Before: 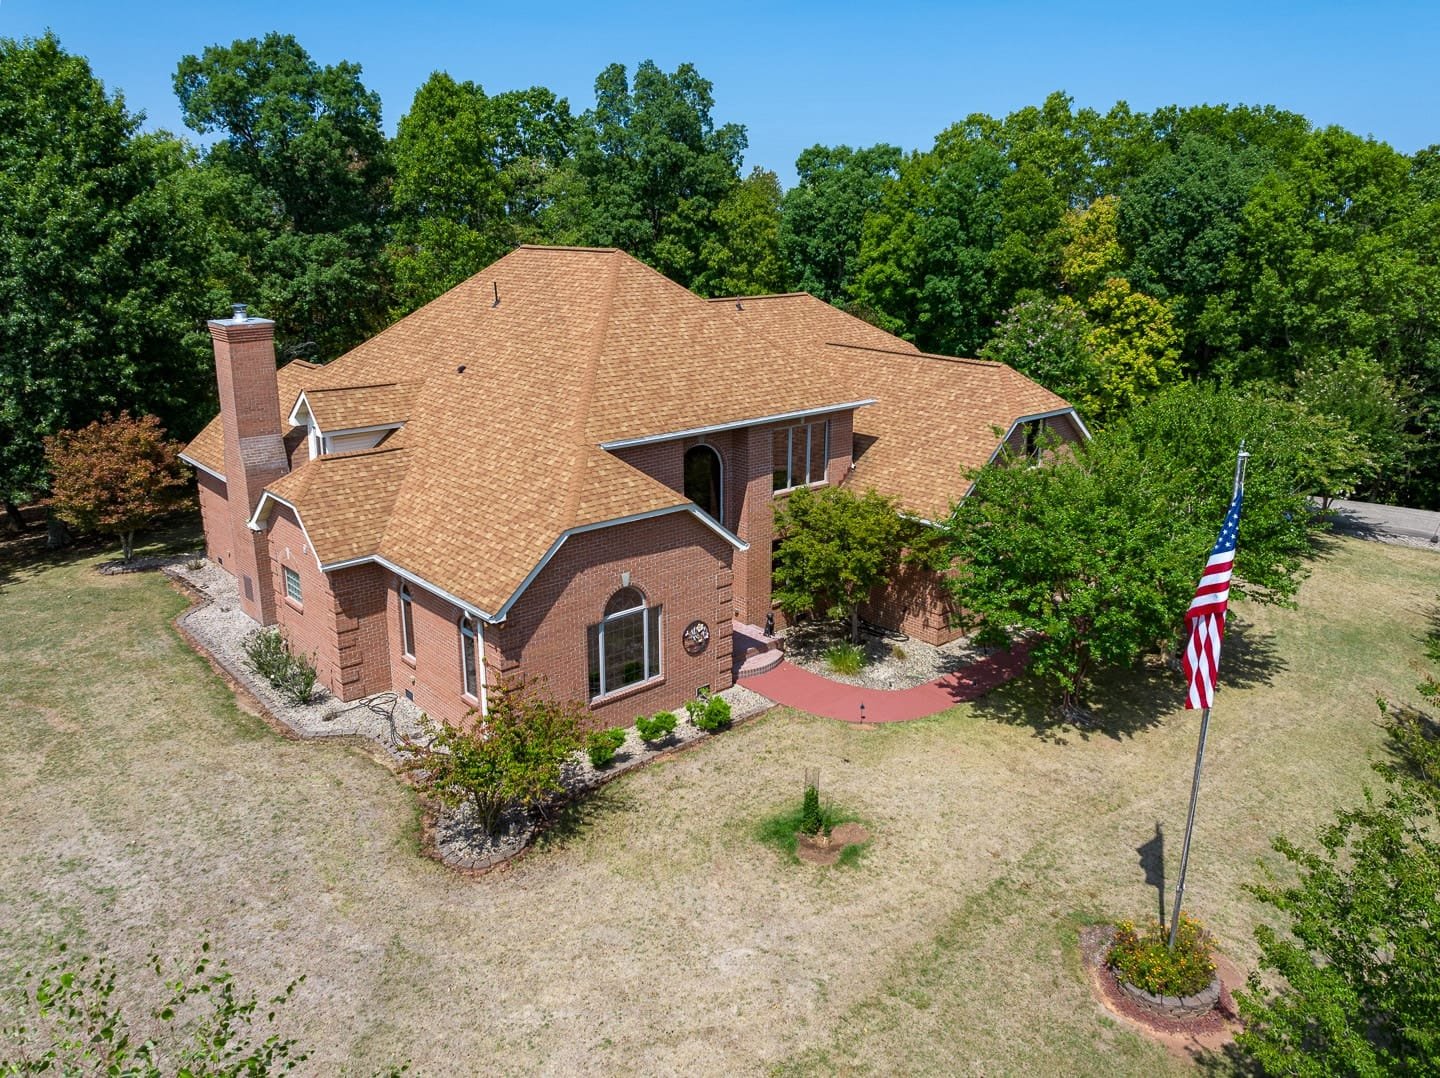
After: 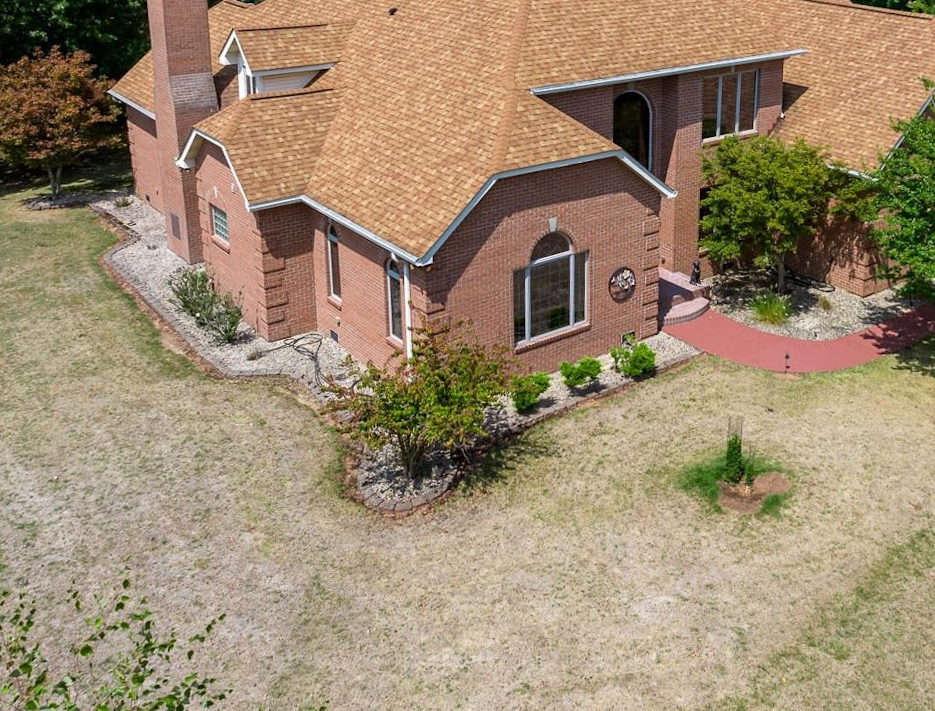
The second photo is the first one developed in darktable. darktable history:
crop and rotate: angle -1.1°, left 3.906%, top 32.328%, right 29.437%
